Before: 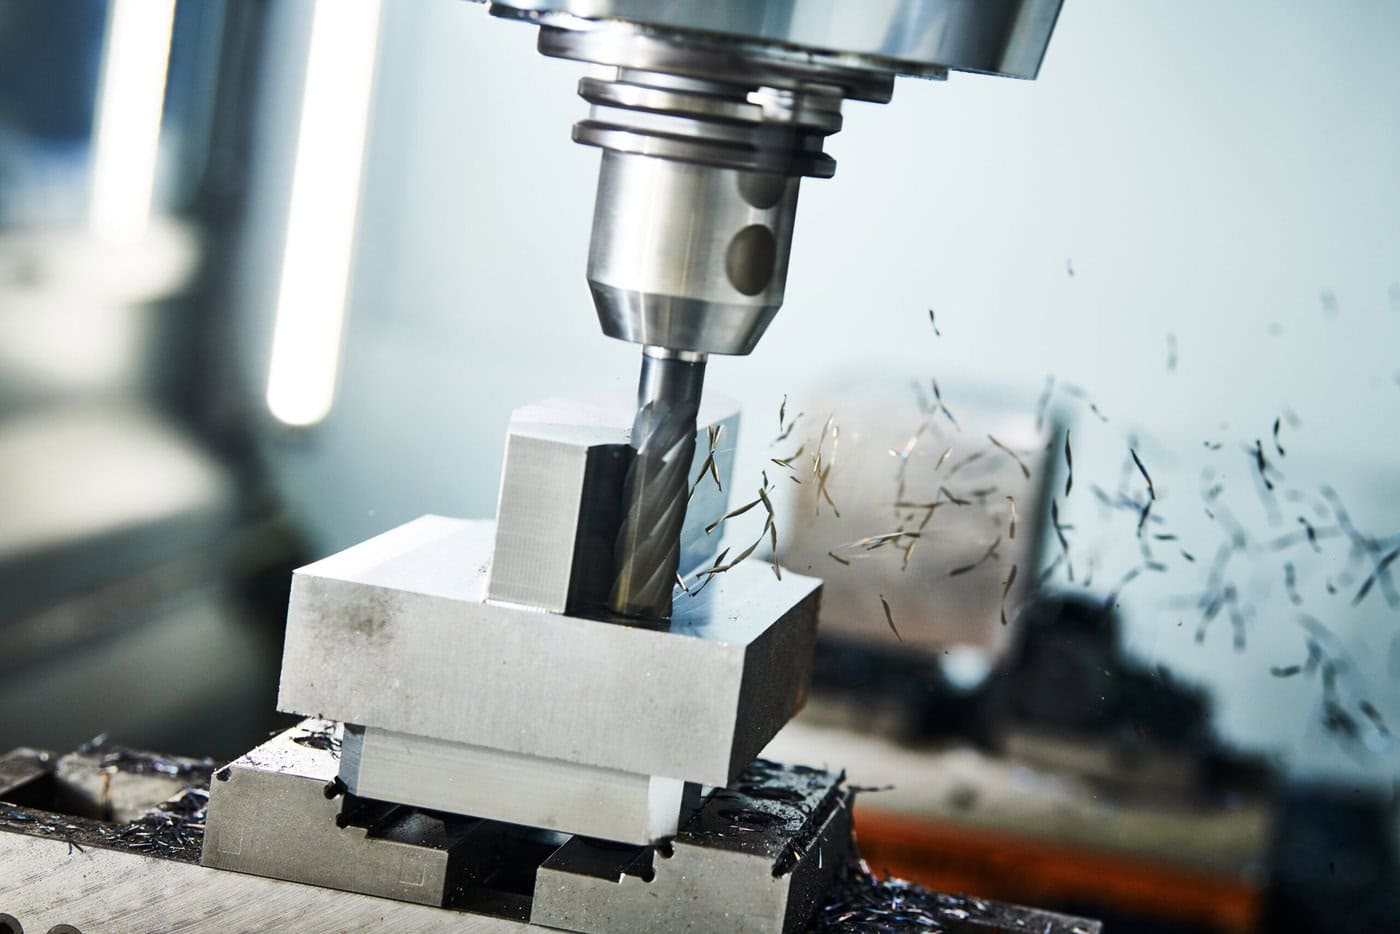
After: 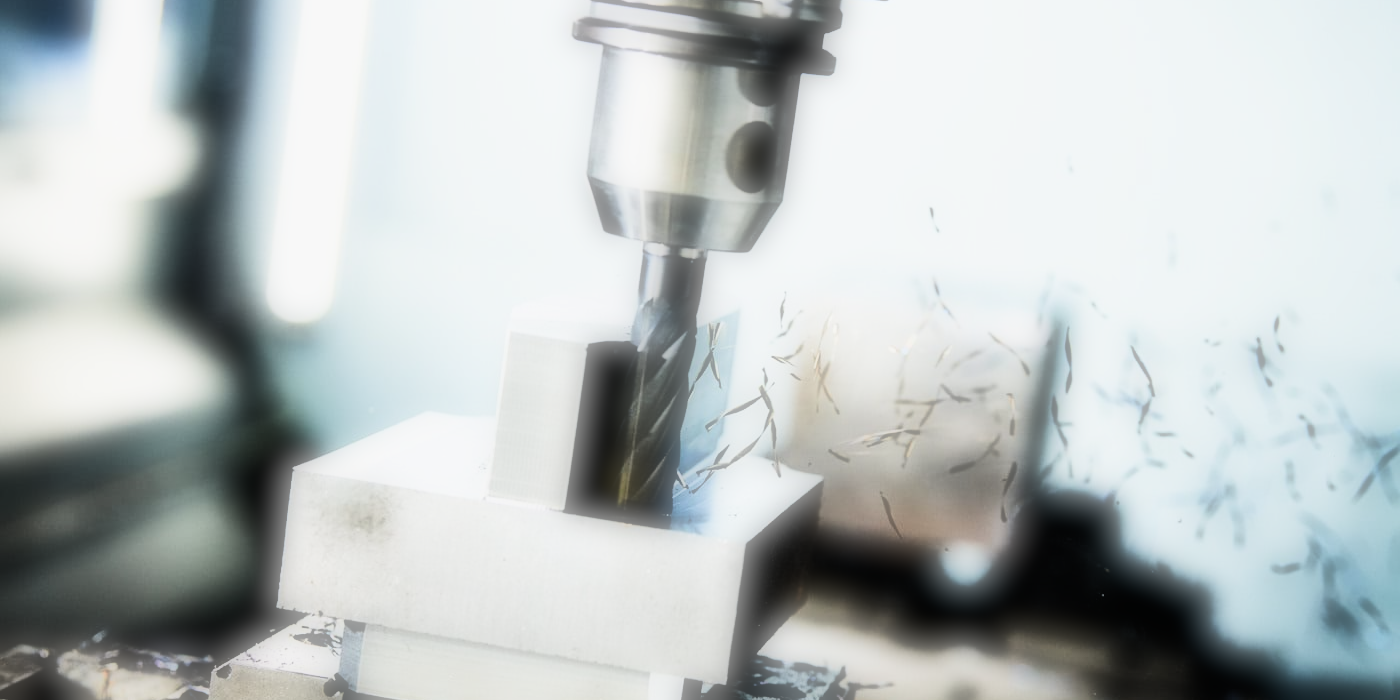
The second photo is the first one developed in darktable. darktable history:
crop: top 11.038%, bottom 13.962%
soften: on, module defaults
filmic rgb: black relative exposure -5 EV, hardness 2.88, contrast 1.3, highlights saturation mix -30%
contrast brightness saturation: contrast 0.2, brightness 0.16, saturation 0.22
